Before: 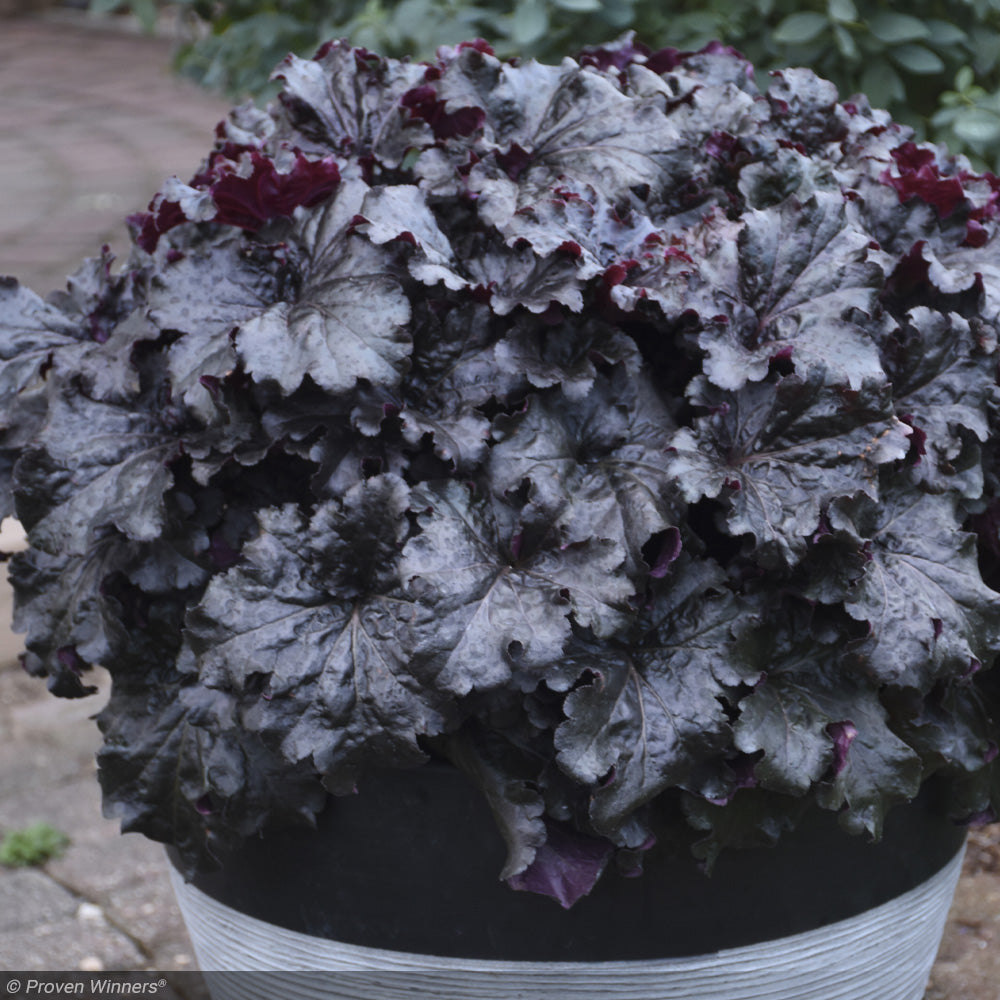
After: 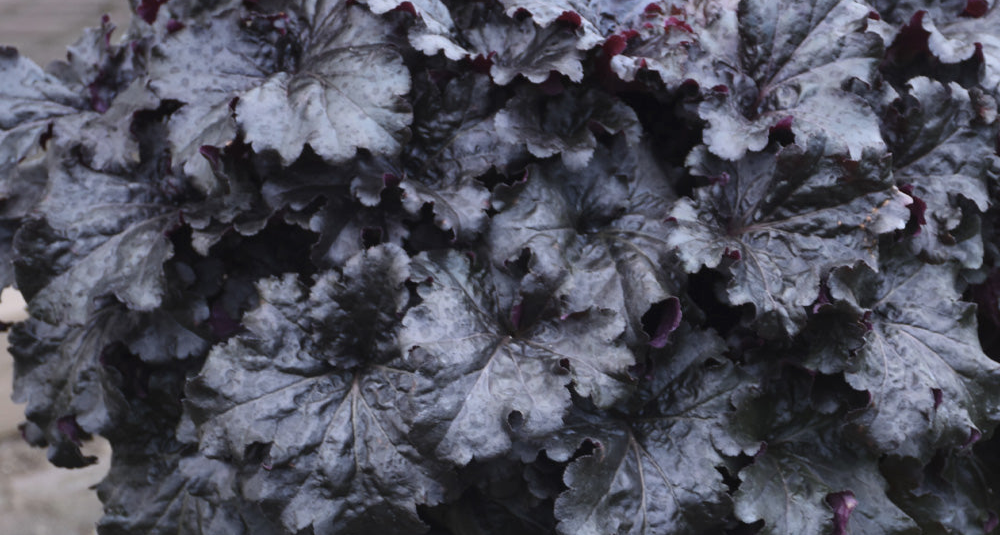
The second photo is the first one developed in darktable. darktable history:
crop and rotate: top 23.043%, bottom 23.437%
contrast brightness saturation: saturation -0.05
exposure: exposure 0.014 EV, compensate highlight preservation false
